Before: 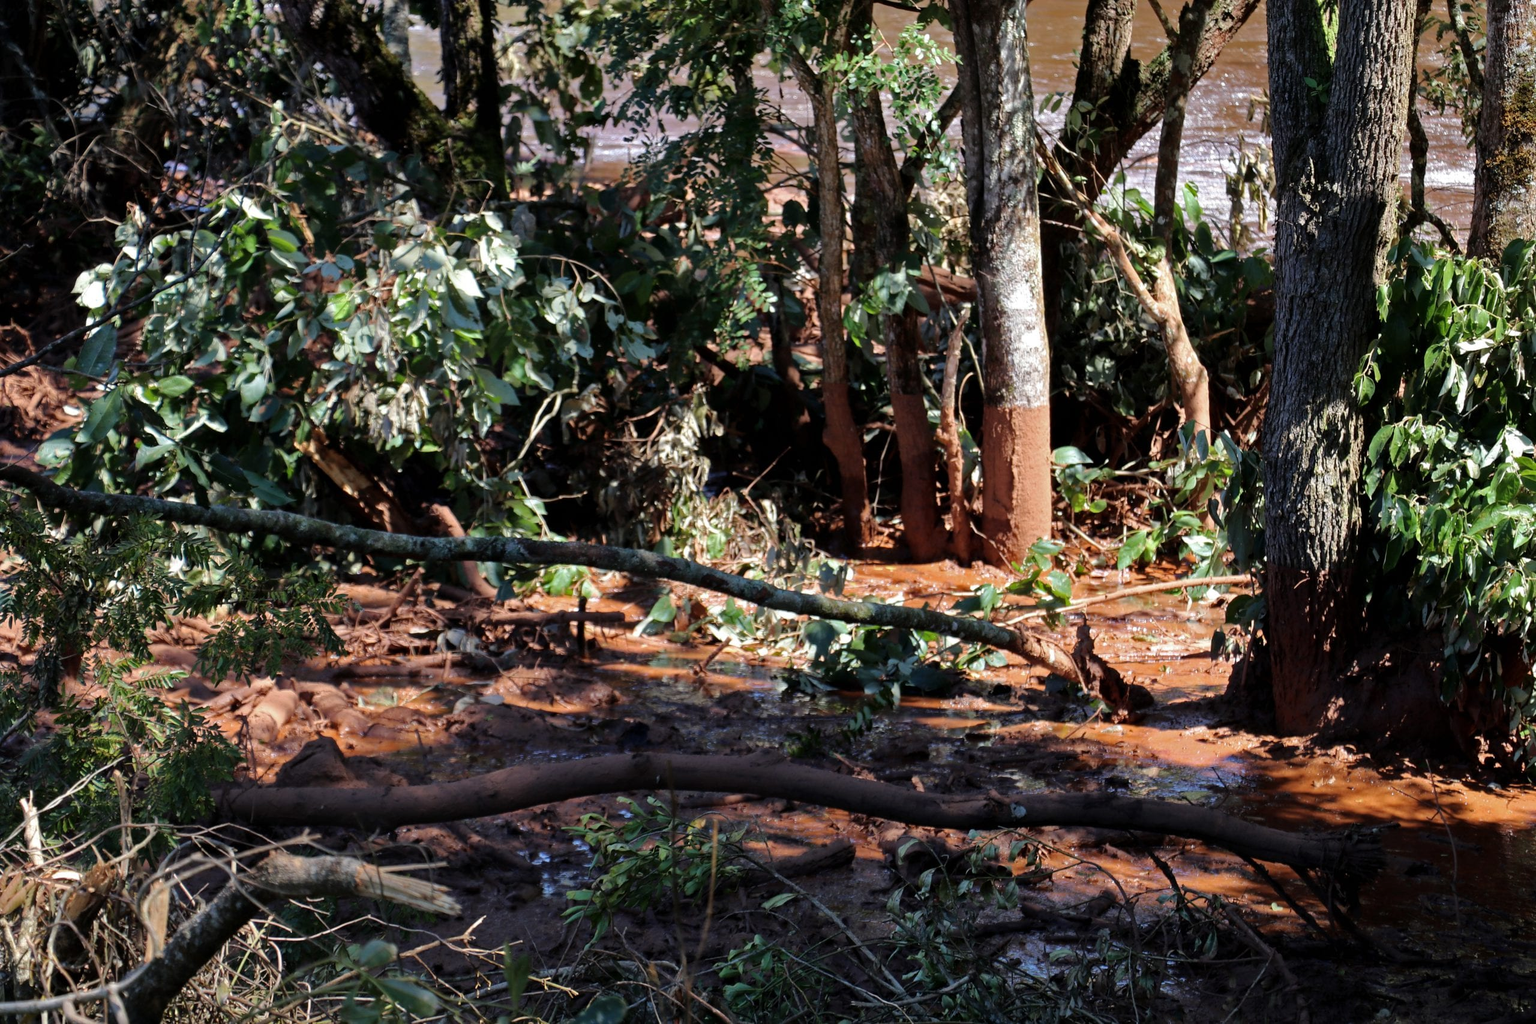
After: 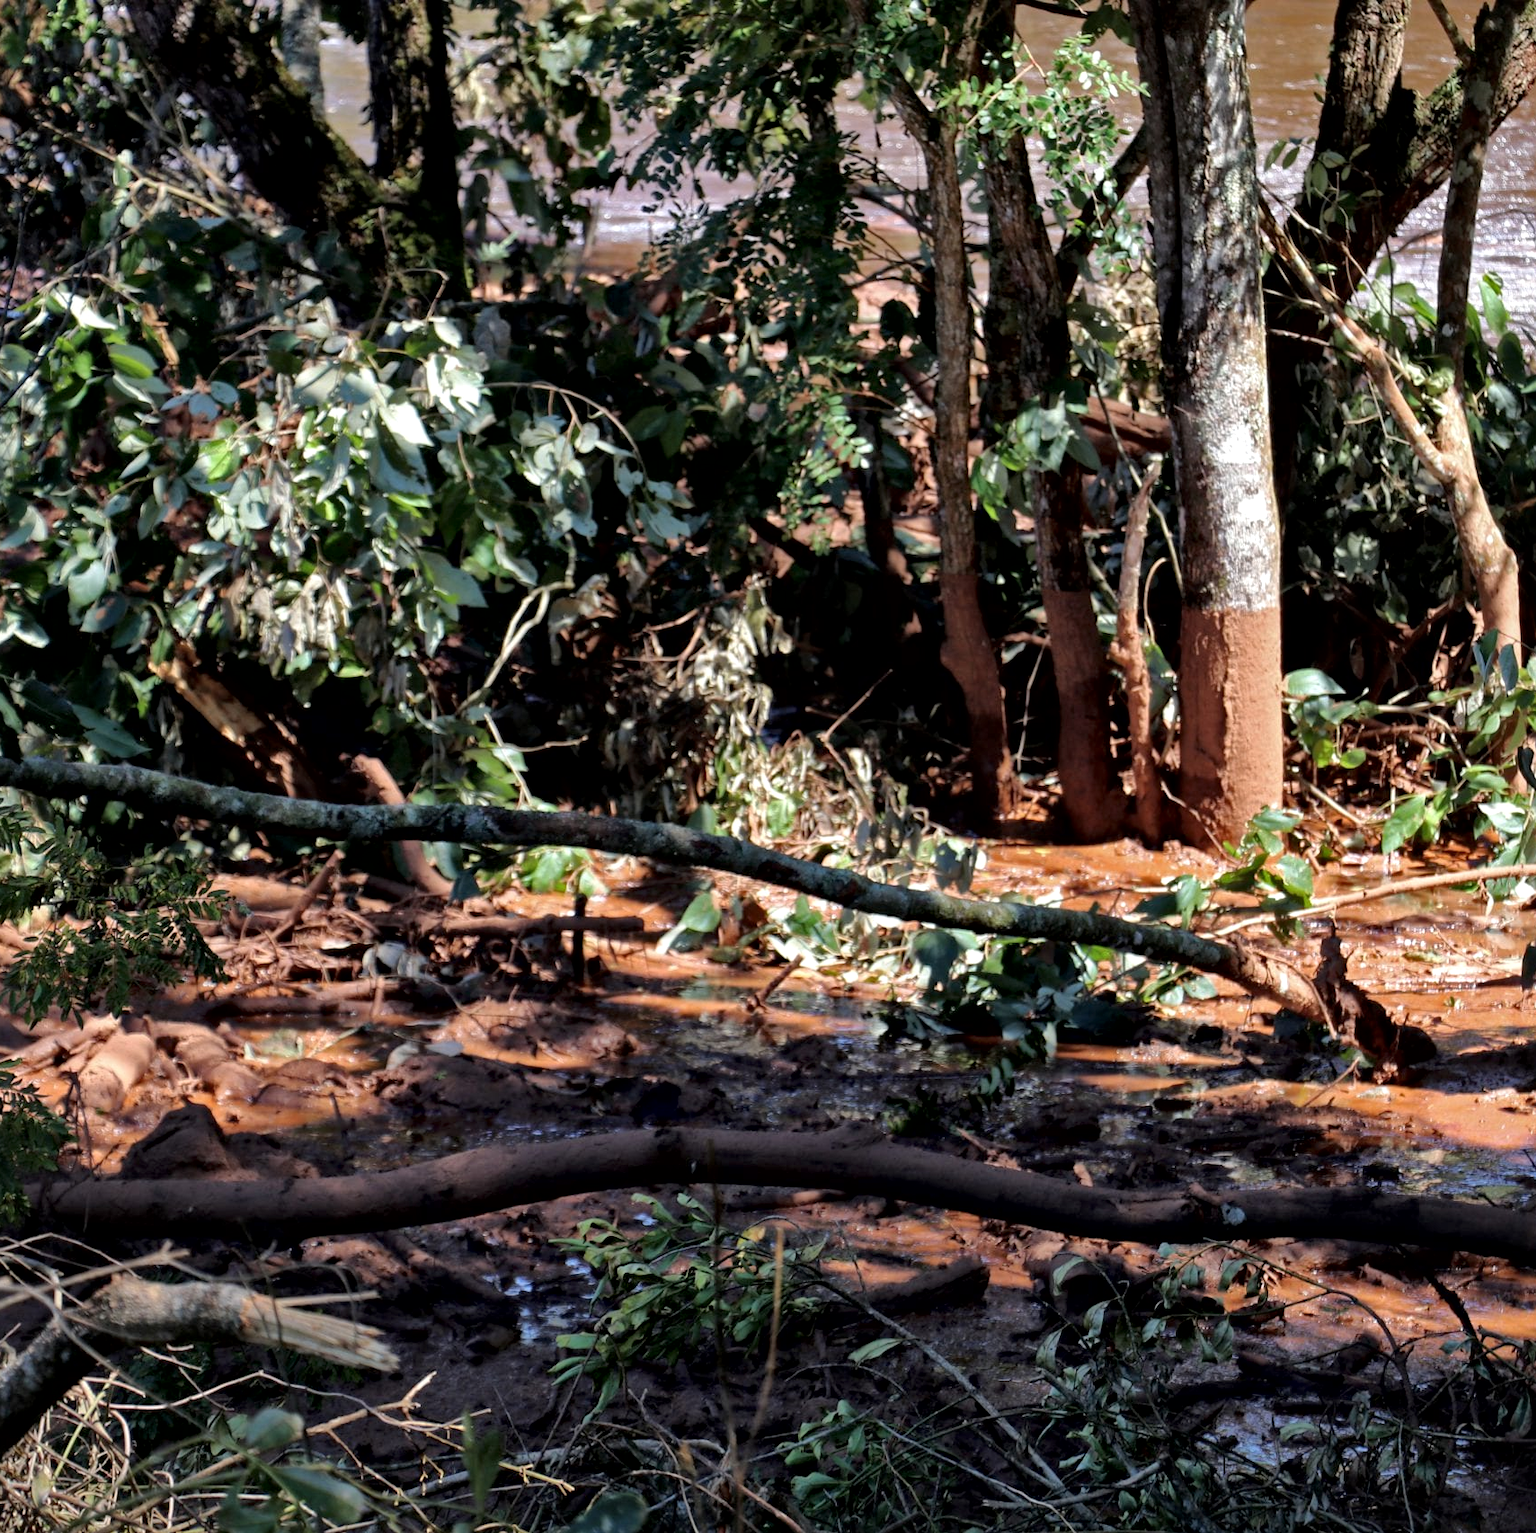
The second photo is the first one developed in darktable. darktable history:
local contrast: mode bilateral grid, contrast 19, coarseness 50, detail 172%, midtone range 0.2
crop and rotate: left 12.712%, right 20.51%
